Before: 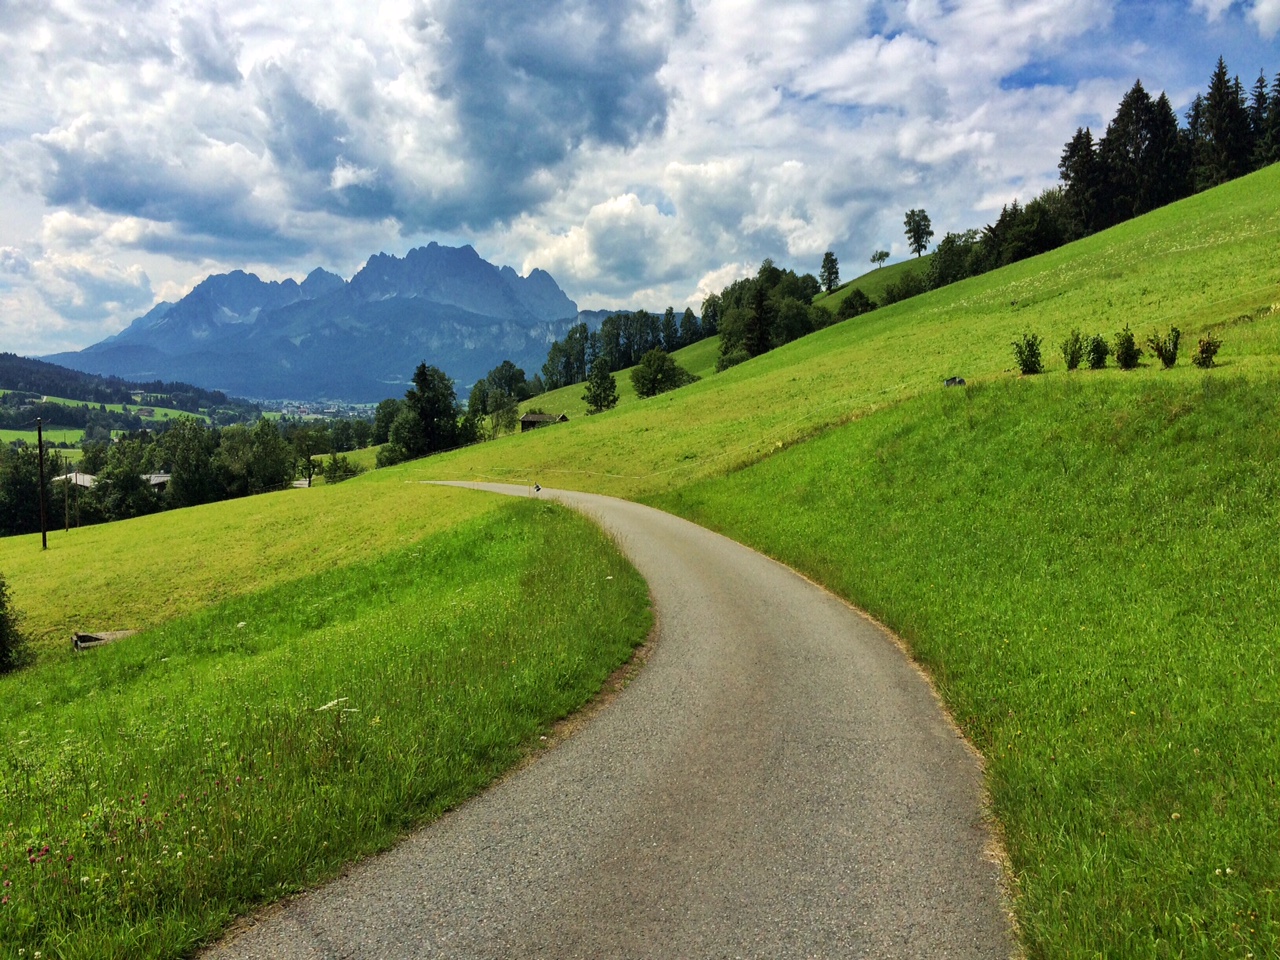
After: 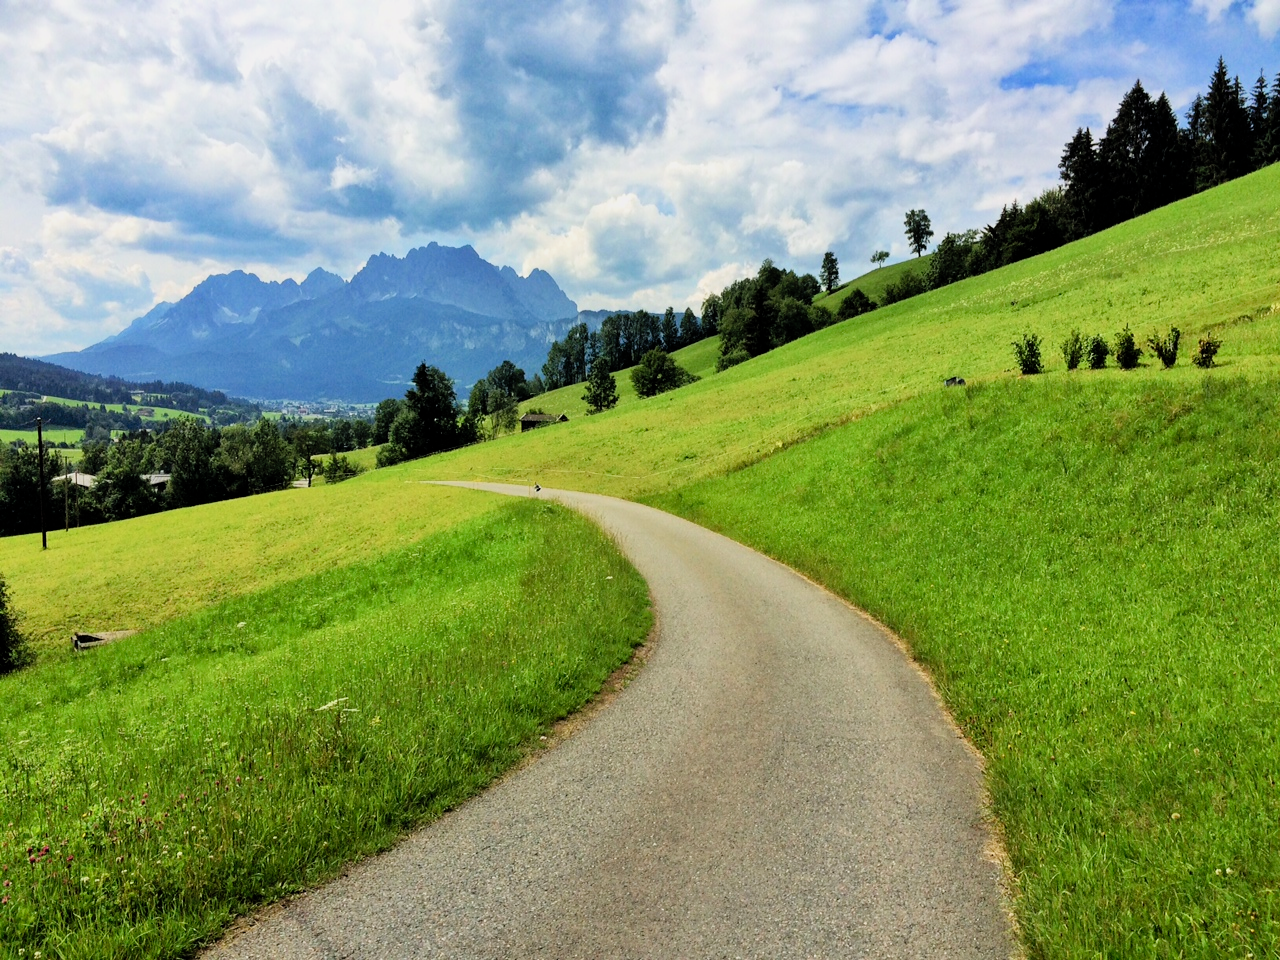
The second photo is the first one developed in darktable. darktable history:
levels: black 0.094%, white 99.94%, levels [0, 0.445, 1]
tone equalizer: on, module defaults
filmic rgb: middle gray luminance 12.85%, black relative exposure -10.1 EV, white relative exposure 3.47 EV, target black luminance 0%, hardness 5.72, latitude 44.71%, contrast 1.227, highlights saturation mix 4.06%, shadows ↔ highlights balance 27.11%
